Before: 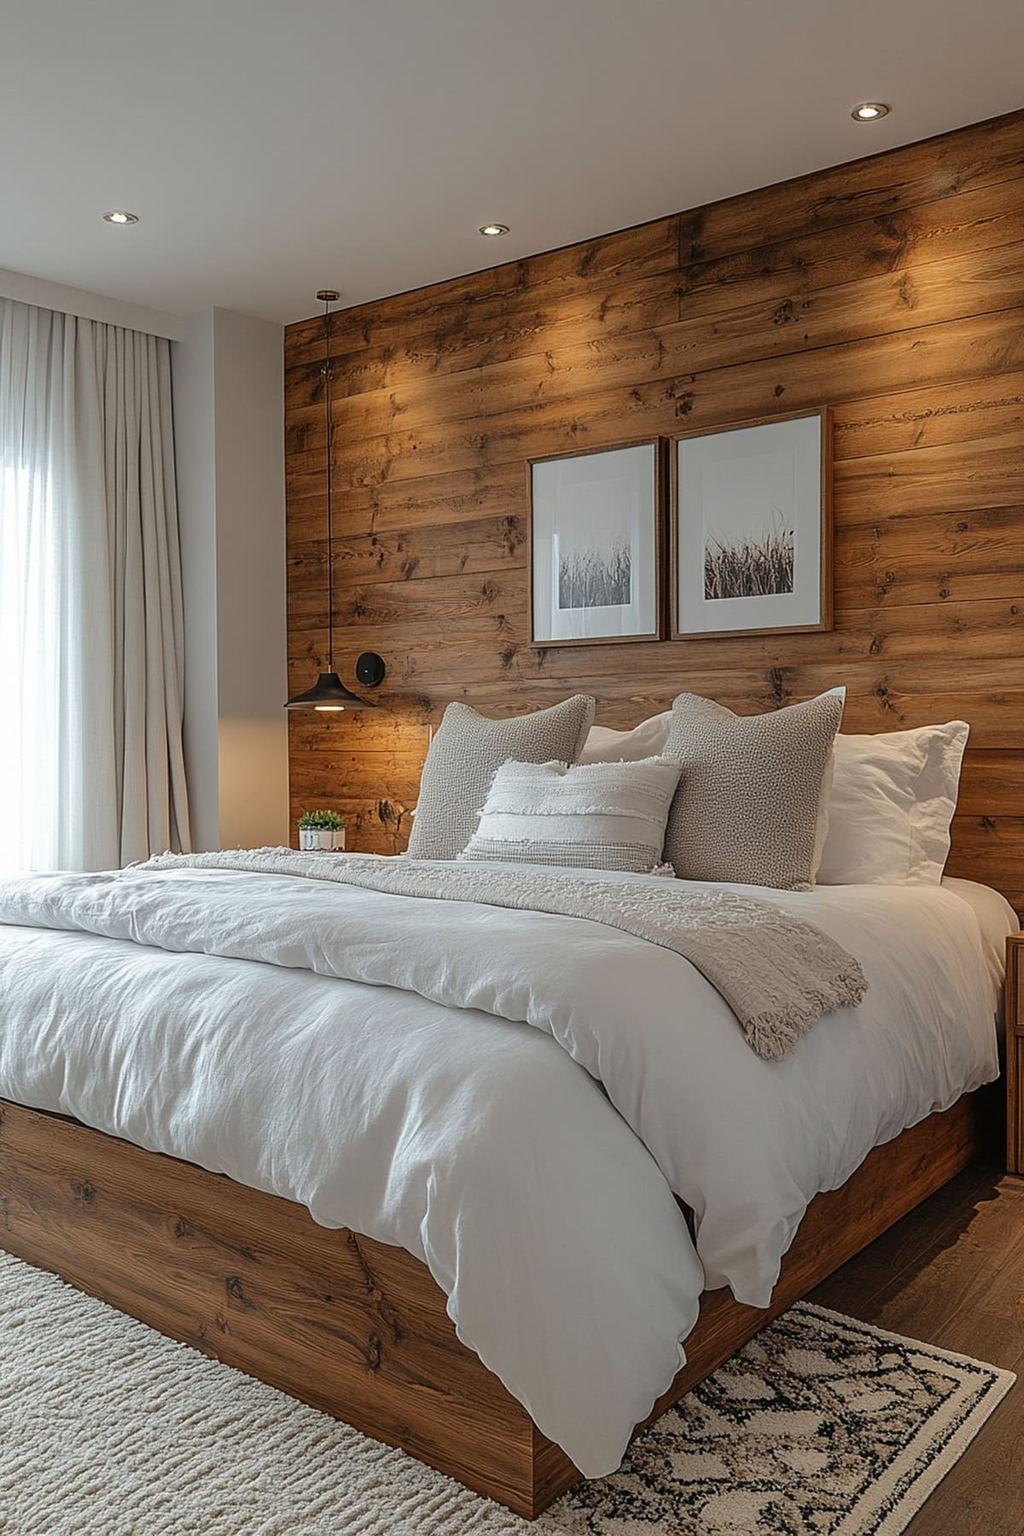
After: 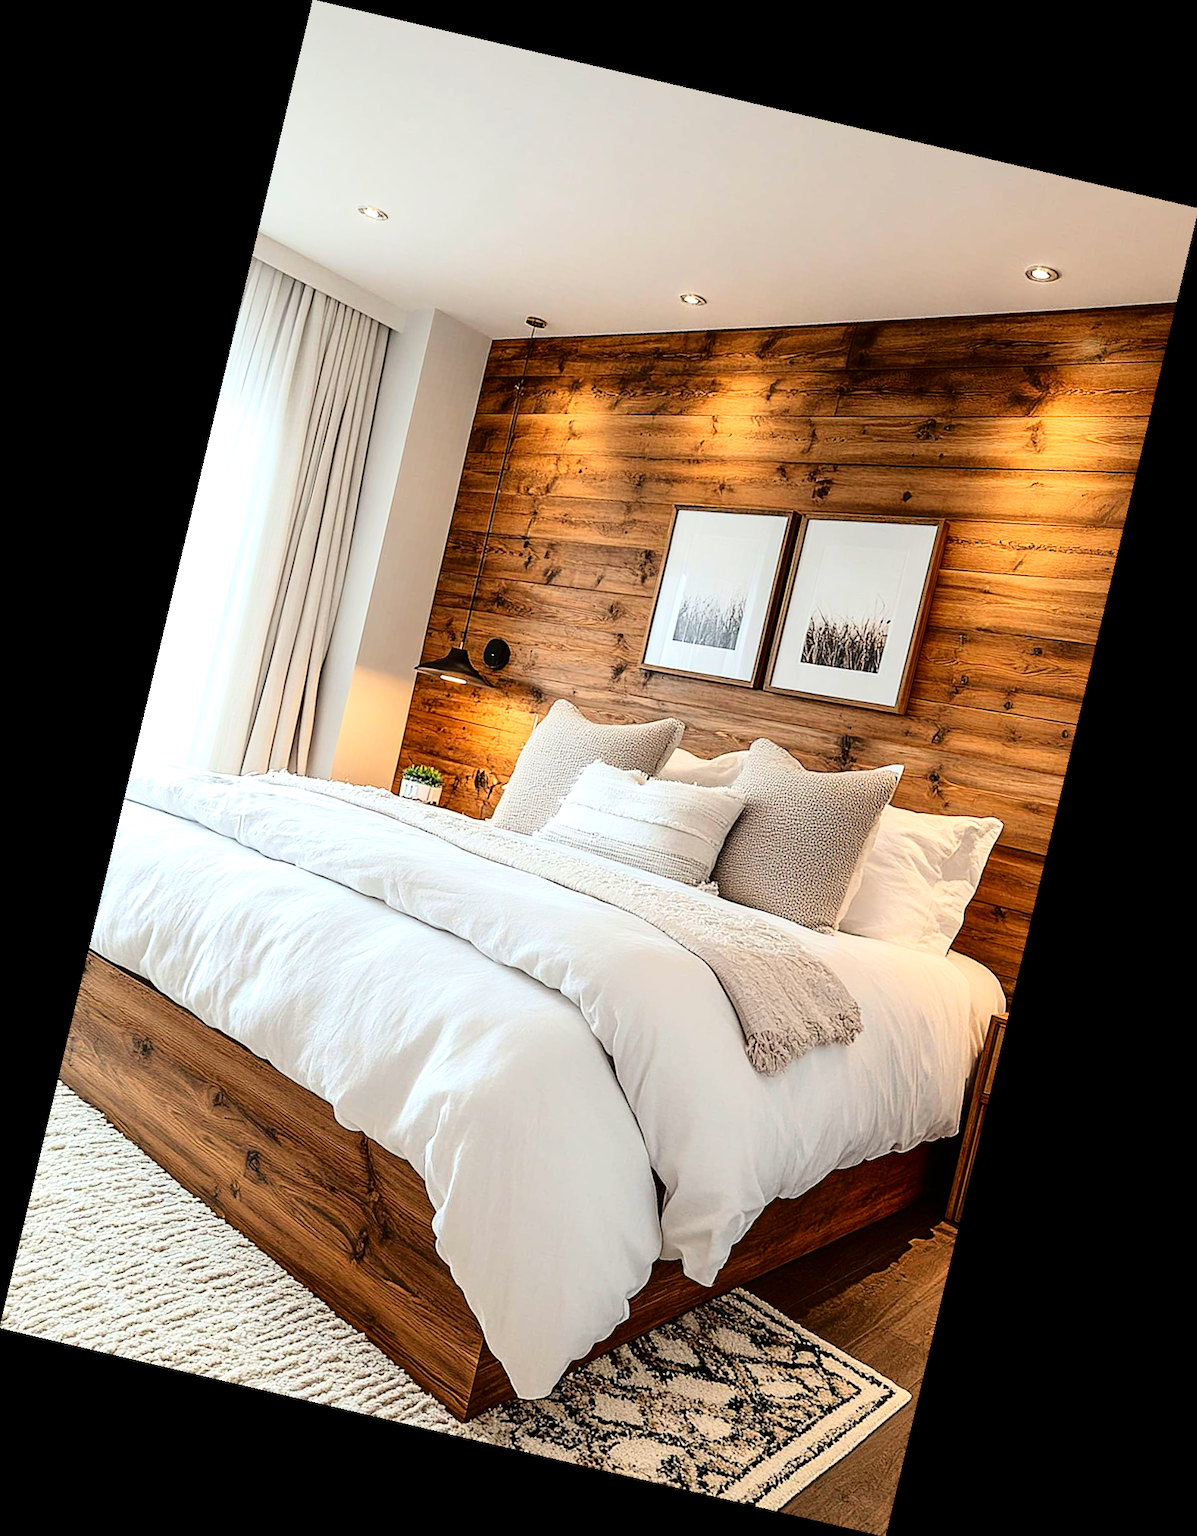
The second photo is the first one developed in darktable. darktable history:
rotate and perspective: rotation 13.27°, automatic cropping off
exposure: black level correction 0, exposure 0.7 EV, compensate exposure bias true, compensate highlight preservation false
contrast brightness saturation: contrast 0.13, brightness -0.24, saturation 0.14
base curve: curves: ch0 [(0, 0) (0.028, 0.03) (0.121, 0.232) (0.46, 0.748) (0.859, 0.968) (1, 1)]
